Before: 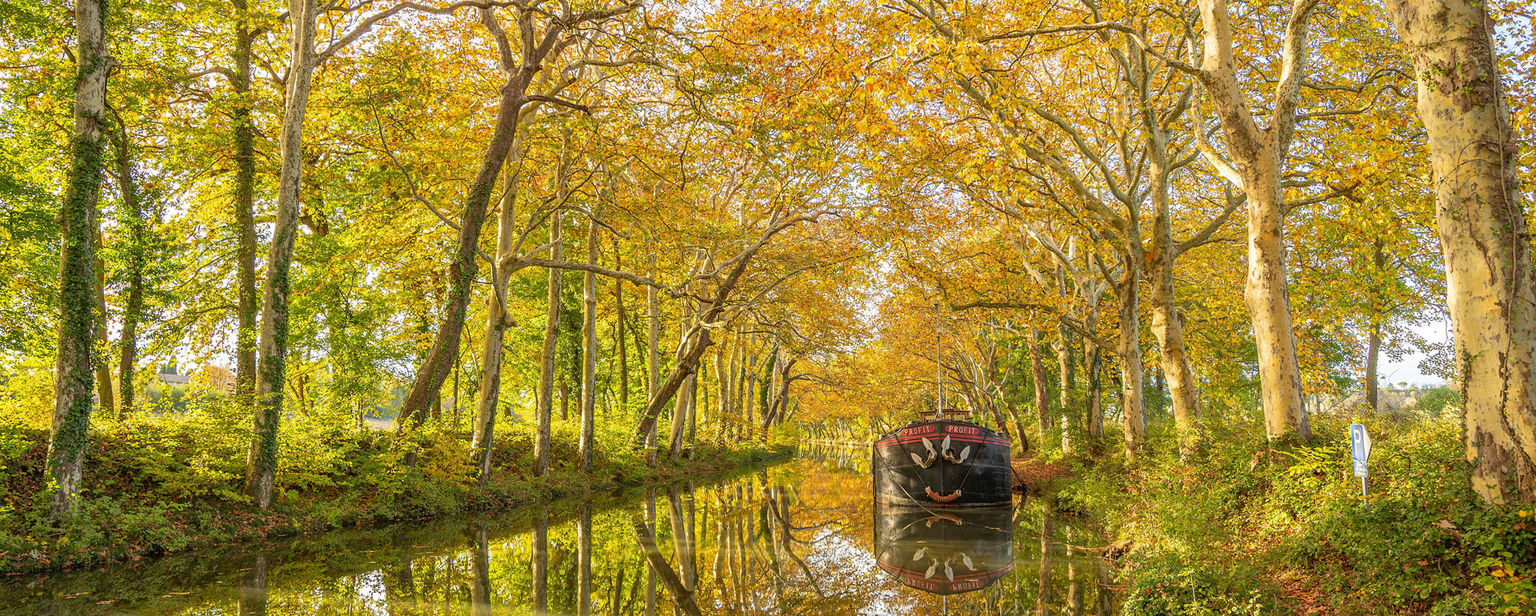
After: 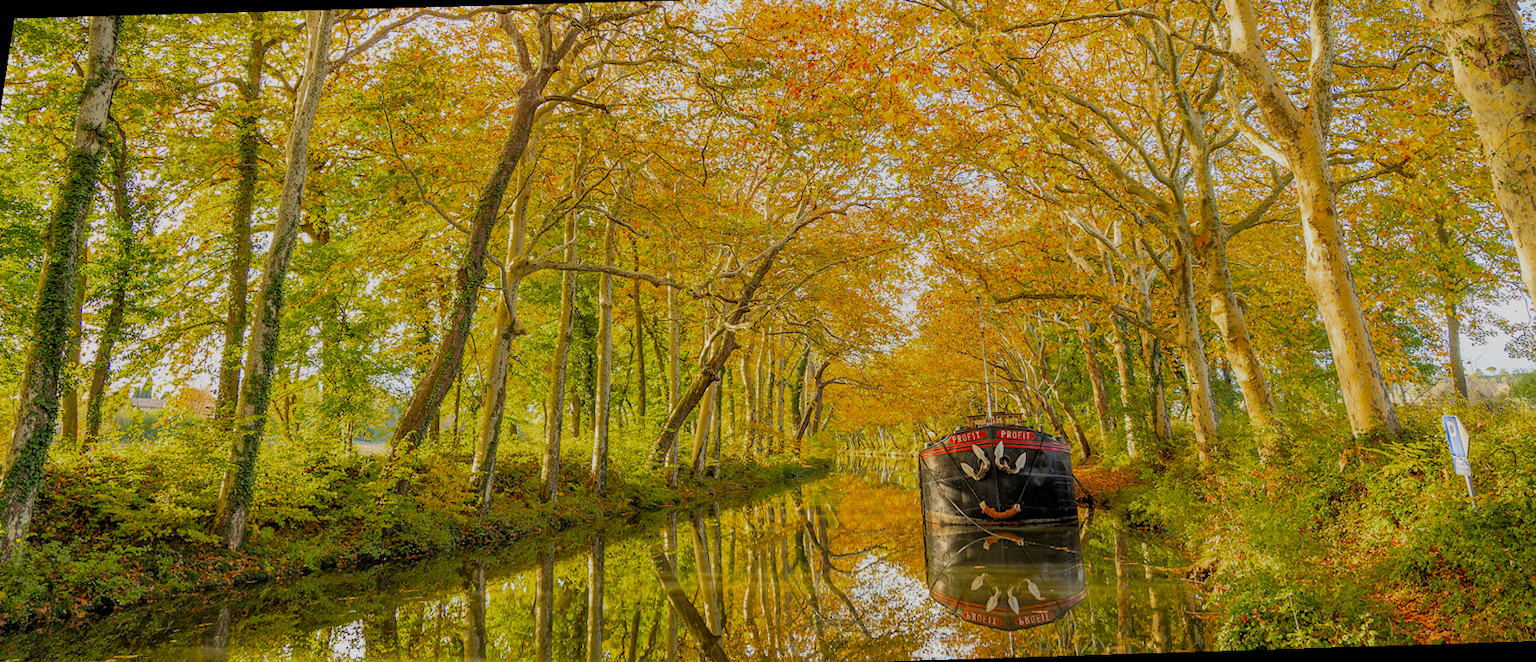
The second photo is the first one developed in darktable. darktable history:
exposure: exposure 0.014 EV, compensate highlight preservation false
color zones: curves: ch0 [(0, 0.5) (0.143, 0.5) (0.286, 0.456) (0.429, 0.5) (0.571, 0.5) (0.714, 0.5) (0.857, 0.5) (1, 0.5)]; ch1 [(0, 0.5) (0.143, 0.5) (0.286, 0.422) (0.429, 0.5) (0.571, 0.5) (0.714, 0.5) (0.857, 0.5) (1, 0.5)]
rotate and perspective: rotation -1.68°, lens shift (vertical) -0.146, crop left 0.049, crop right 0.912, crop top 0.032, crop bottom 0.96
filmic rgb: black relative exposure -7.75 EV, white relative exposure 4.4 EV, threshold 3 EV, hardness 3.76, latitude 38.11%, contrast 0.966, highlights saturation mix 10%, shadows ↔ highlights balance 4.59%, color science v4 (2020), enable highlight reconstruction true
